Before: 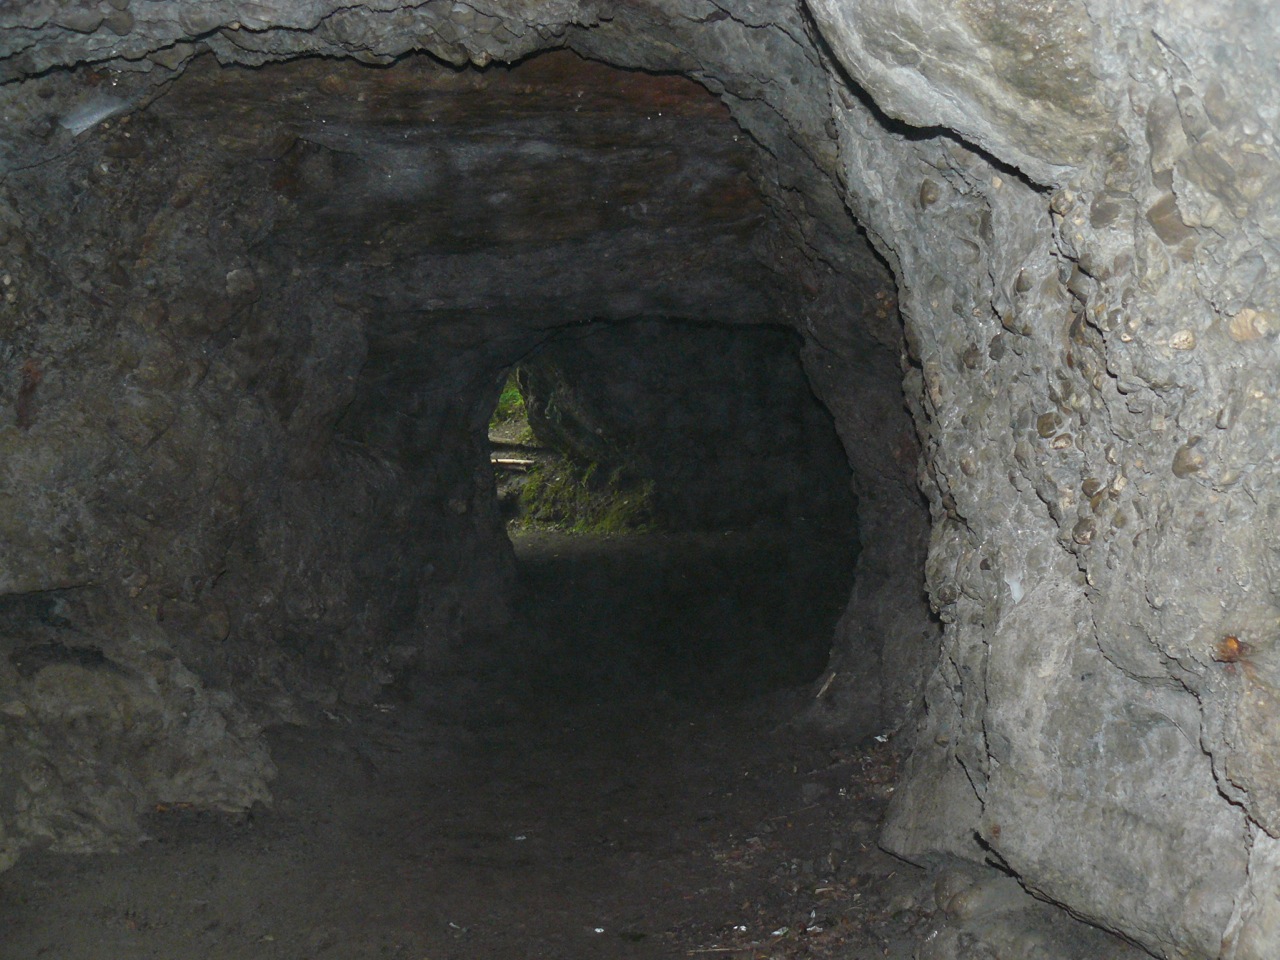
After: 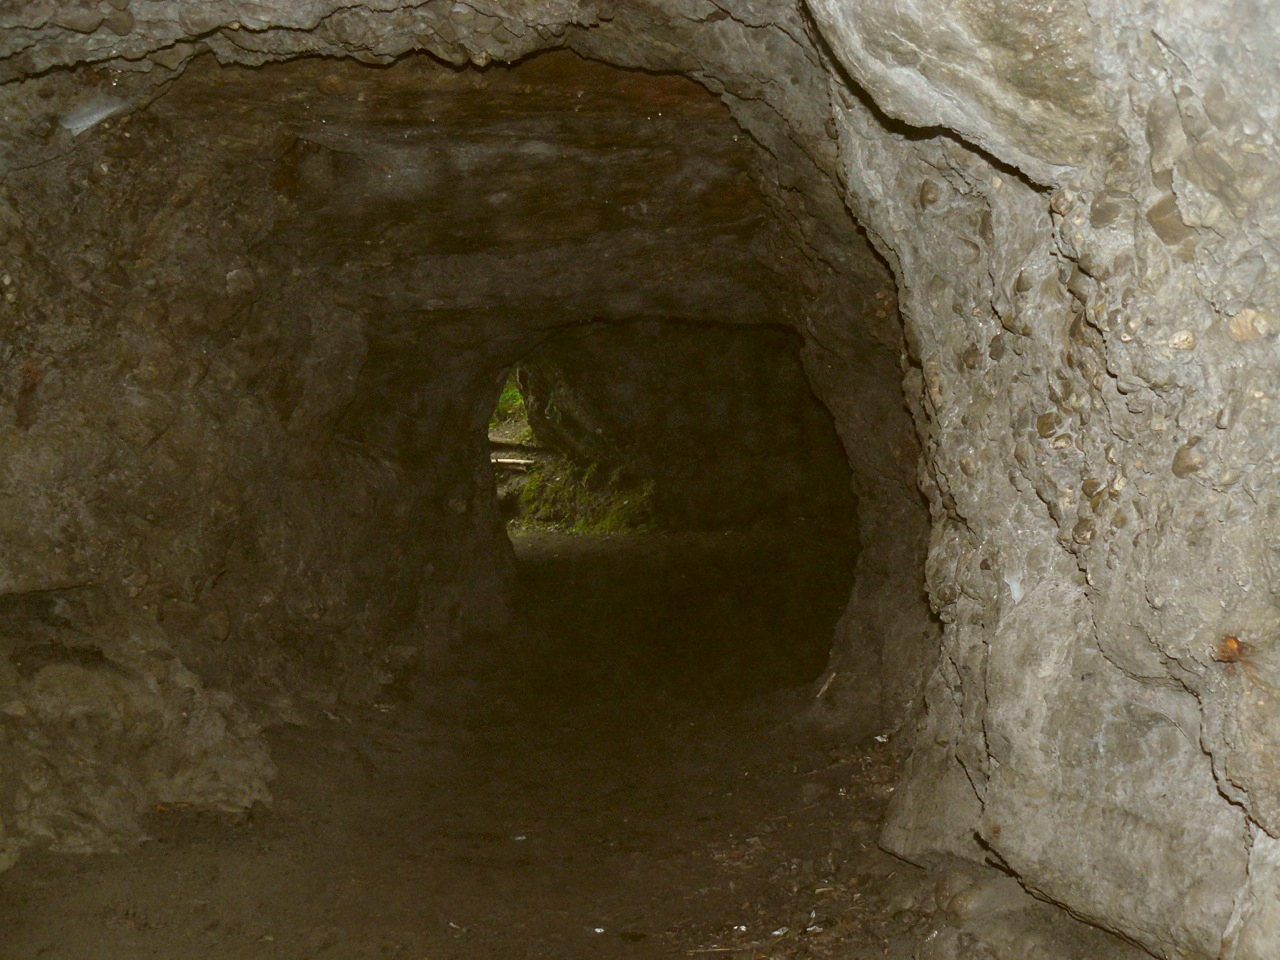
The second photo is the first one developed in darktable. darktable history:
color correction: highlights a* -0.504, highlights b* 0.167, shadows a* 4.56, shadows b* 20.35
